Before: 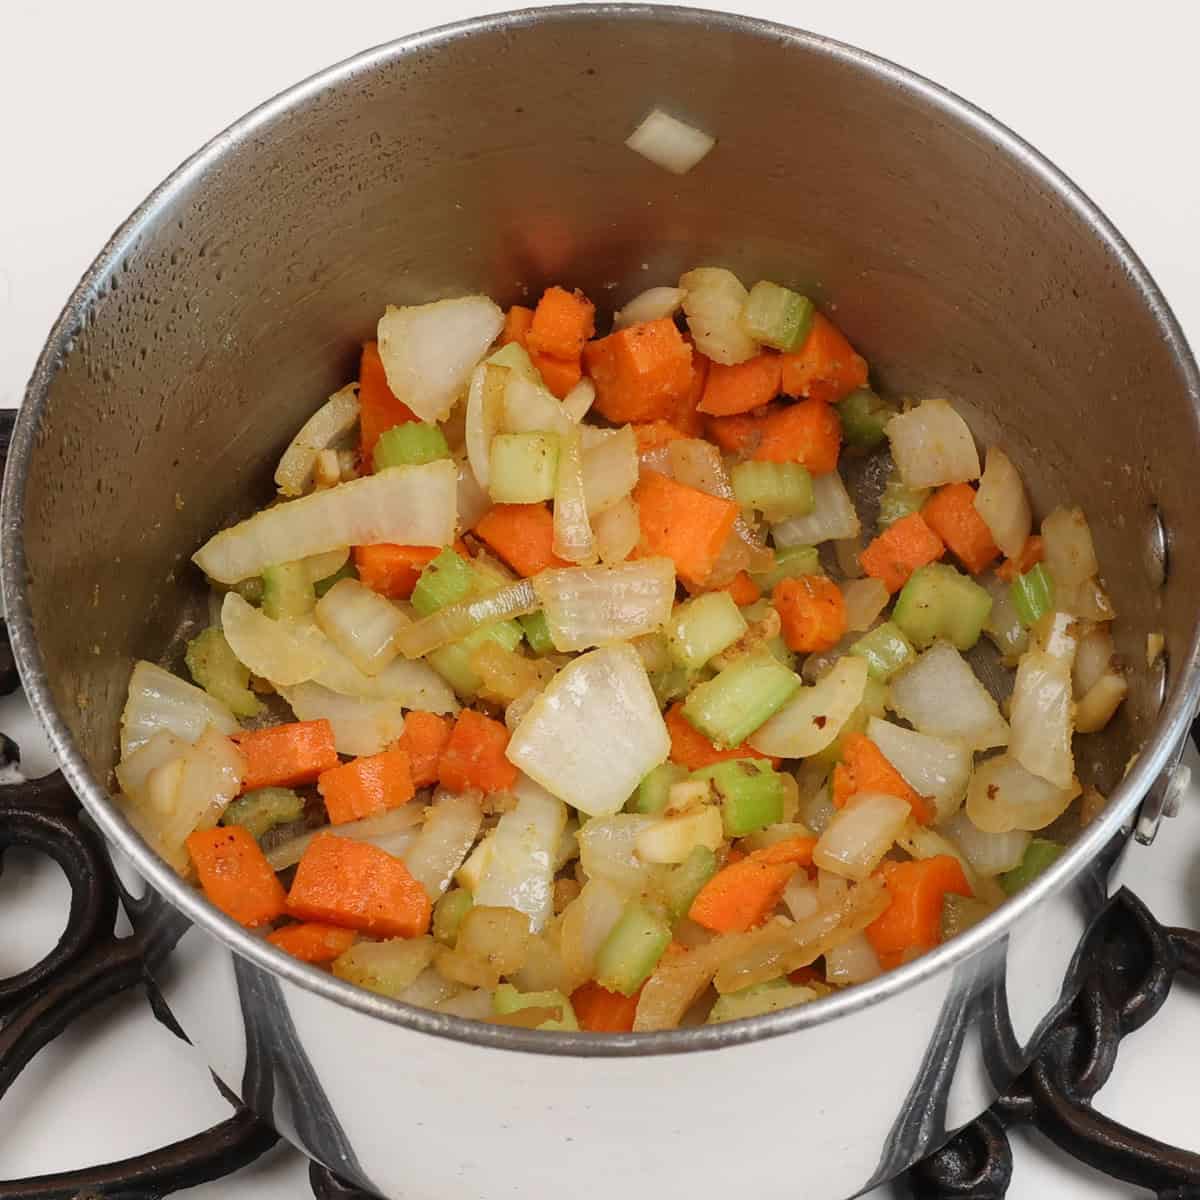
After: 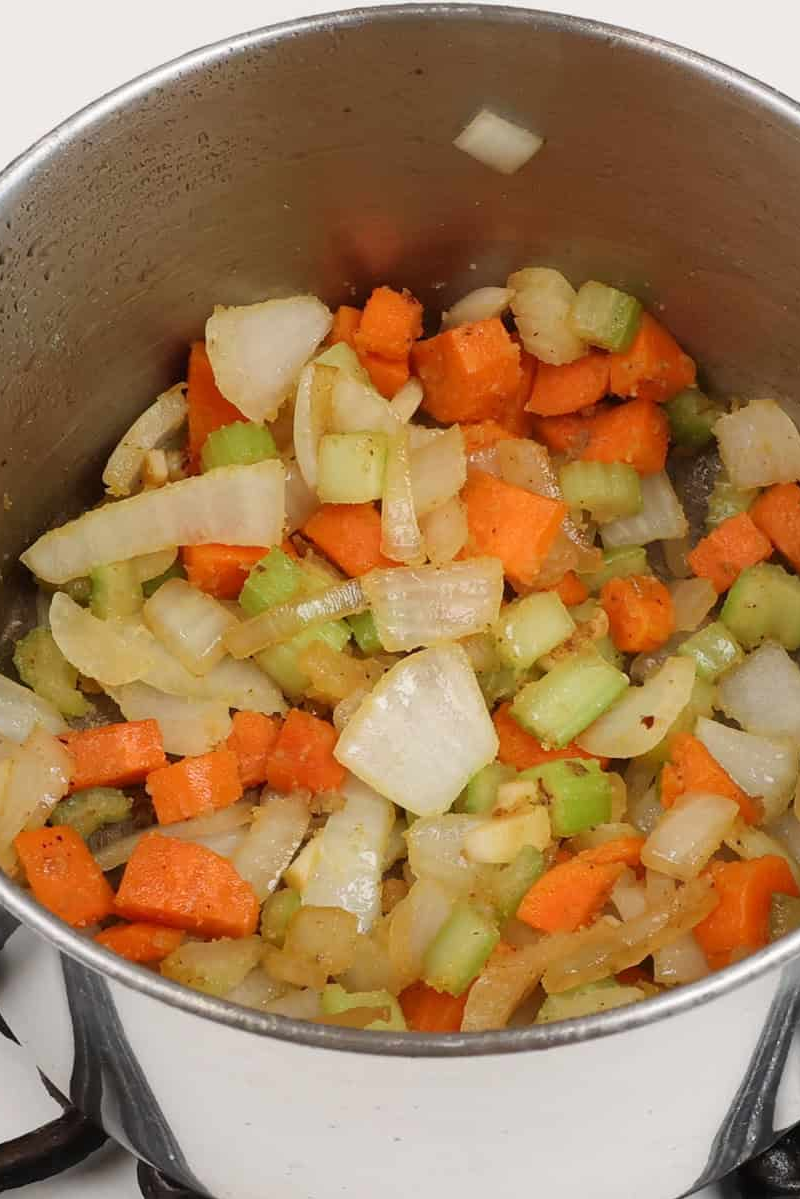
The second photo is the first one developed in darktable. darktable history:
crop and rotate: left 14.384%, right 18.941%
